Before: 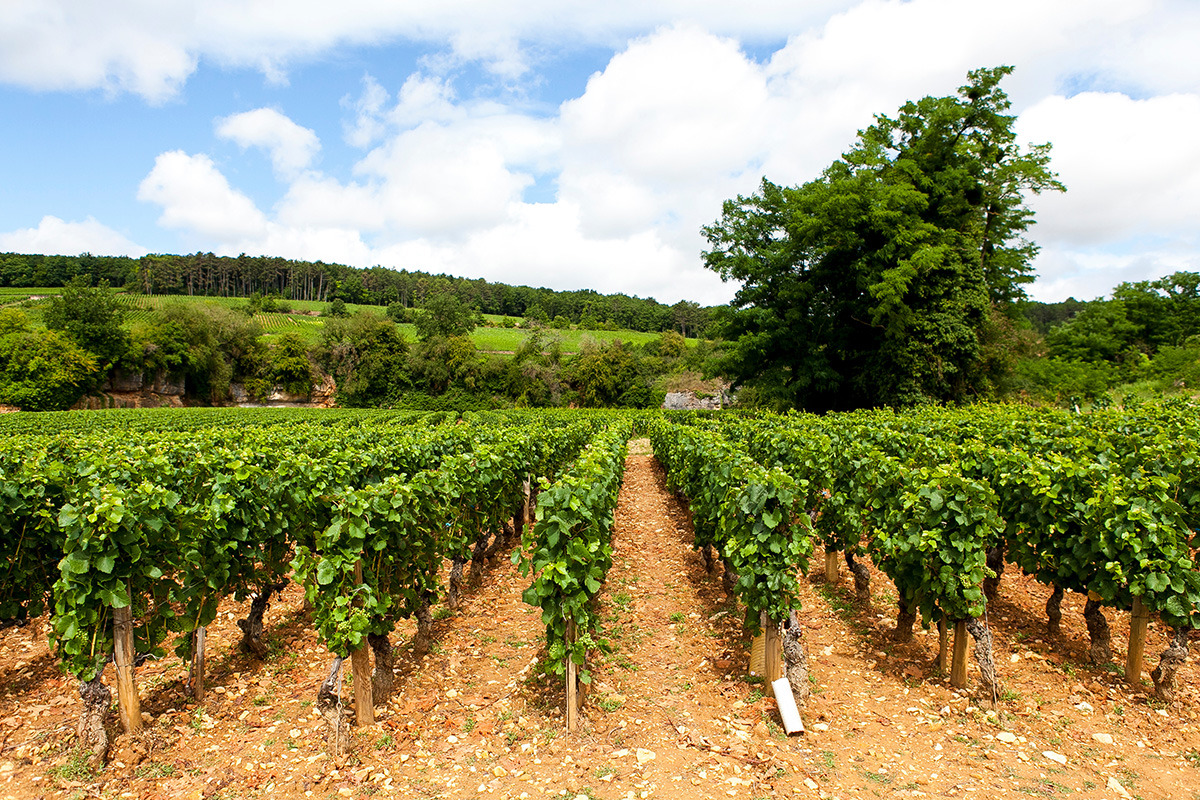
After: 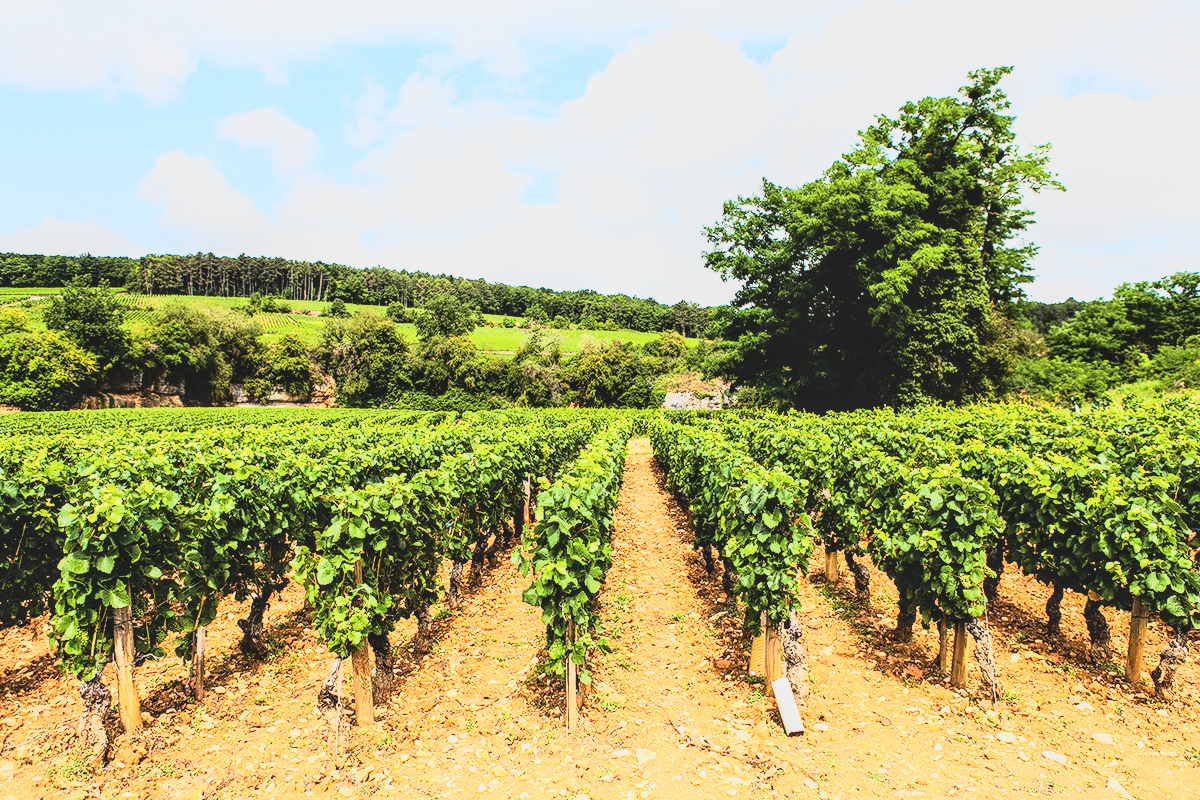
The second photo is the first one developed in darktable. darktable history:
local contrast: on, module defaults
tone curve: curves: ch0 [(0, 0) (0.003, 0.003) (0.011, 0.012) (0.025, 0.026) (0.044, 0.046) (0.069, 0.072) (0.1, 0.104) (0.136, 0.141) (0.177, 0.185) (0.224, 0.234) (0.277, 0.289) (0.335, 0.349) (0.399, 0.415) (0.468, 0.488) (0.543, 0.566) (0.623, 0.649) (0.709, 0.739) (0.801, 0.834) (0.898, 0.923) (1, 1)], preserve colors none
rgb curve: curves: ch0 [(0, 0) (0.21, 0.15) (0.24, 0.21) (0.5, 0.75) (0.75, 0.96) (0.89, 0.99) (1, 1)]; ch1 [(0, 0.02) (0.21, 0.13) (0.25, 0.2) (0.5, 0.67) (0.75, 0.9) (0.89, 0.97) (1, 1)]; ch2 [(0, 0.02) (0.21, 0.13) (0.25, 0.2) (0.5, 0.67) (0.75, 0.9) (0.89, 0.97) (1, 1)], compensate middle gray true
contrast brightness saturation: contrast -0.15, brightness 0.05, saturation -0.12
